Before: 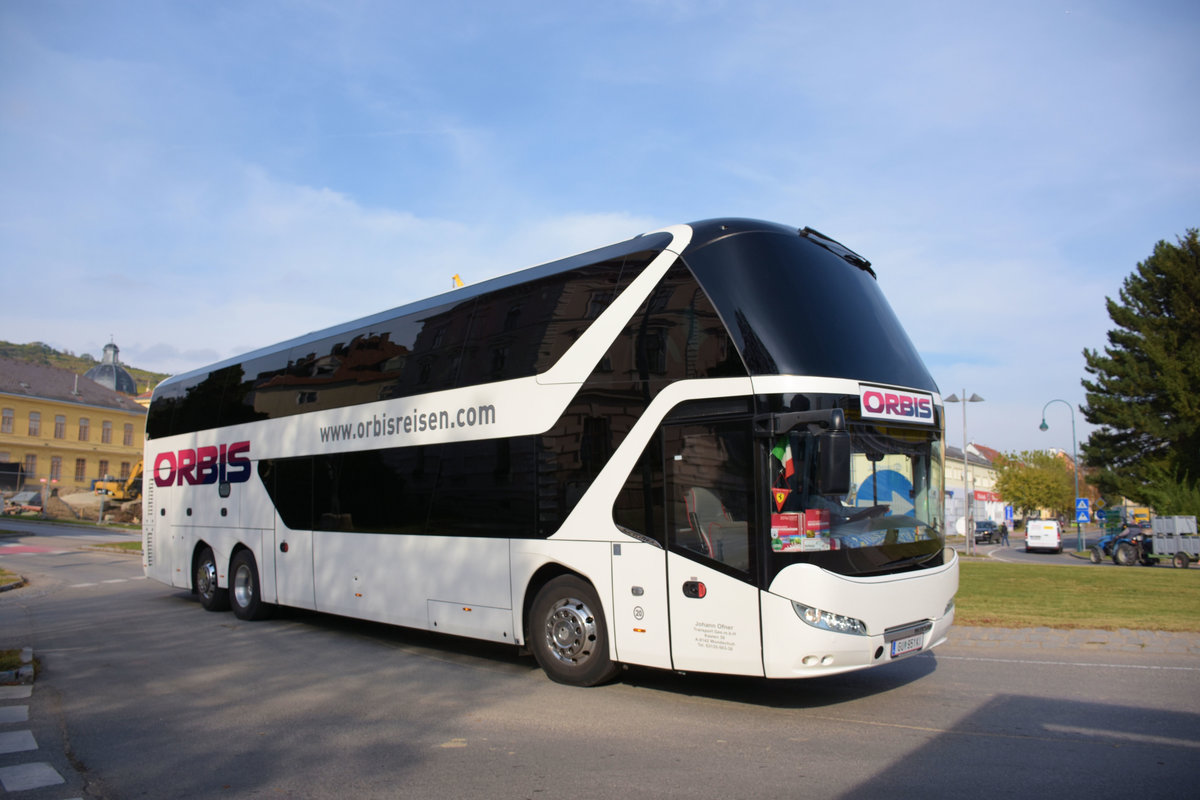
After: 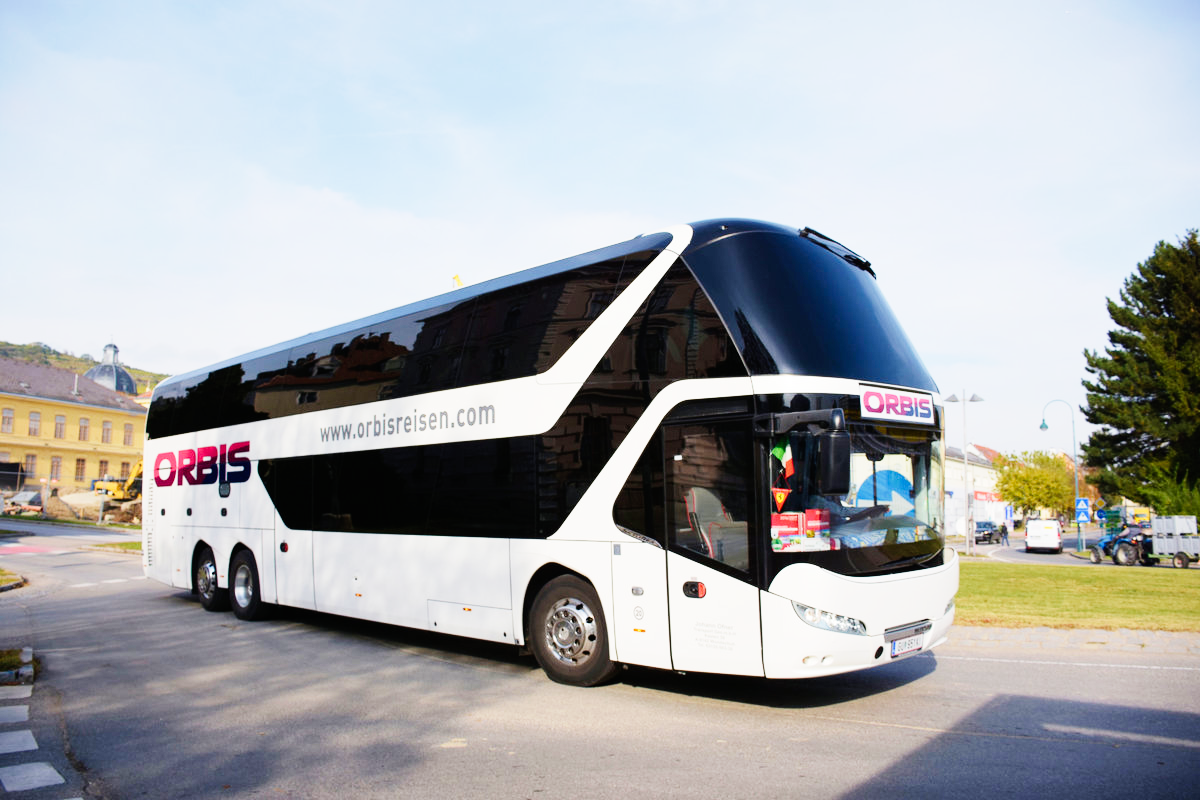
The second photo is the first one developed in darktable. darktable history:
base curve: curves: ch0 [(0, 0) (0, 0.001) (0.001, 0.001) (0.004, 0.002) (0.007, 0.004) (0.015, 0.013) (0.033, 0.045) (0.052, 0.096) (0.075, 0.17) (0.099, 0.241) (0.163, 0.42) (0.219, 0.55) (0.259, 0.616) (0.327, 0.722) (0.365, 0.765) (0.522, 0.873) (0.547, 0.881) (0.689, 0.919) (0.826, 0.952) (1, 1)], preserve colors none
white balance: emerald 1
